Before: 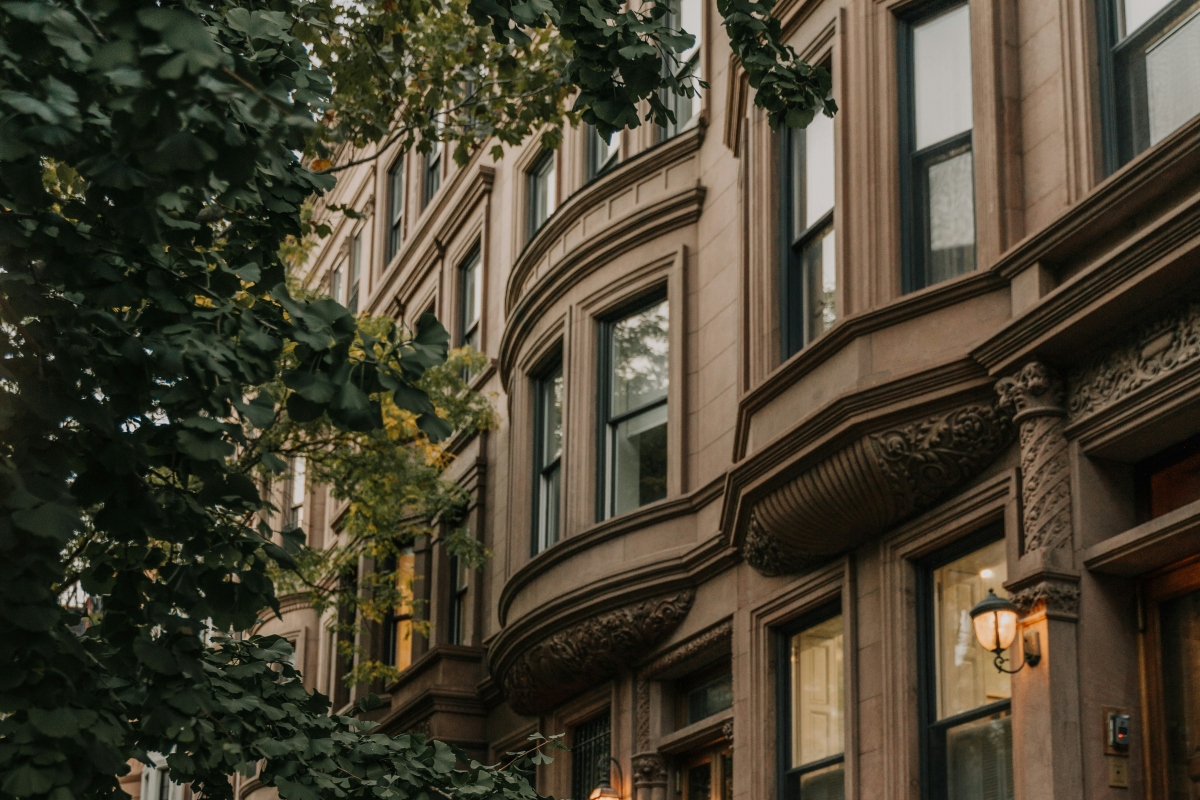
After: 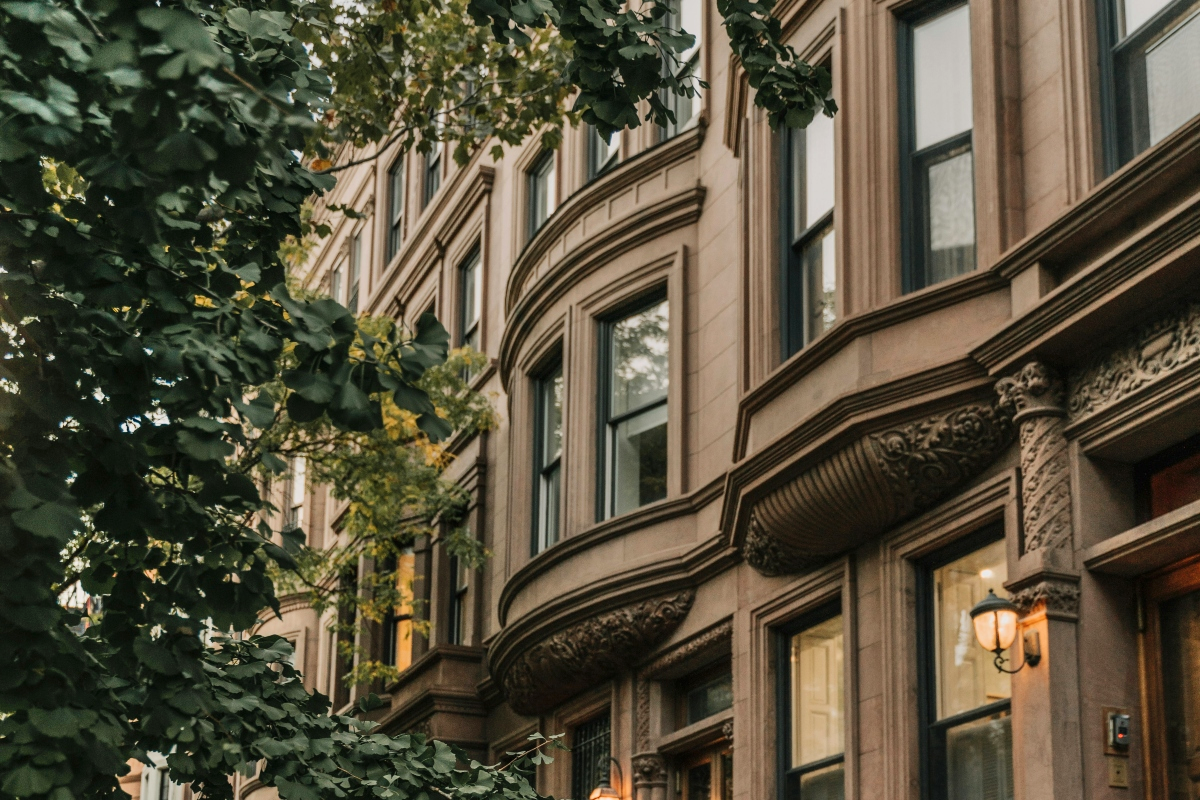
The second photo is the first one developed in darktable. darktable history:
shadows and highlights: low approximation 0.01, soften with gaussian
exposure: exposure 0.168 EV, compensate highlight preservation false
